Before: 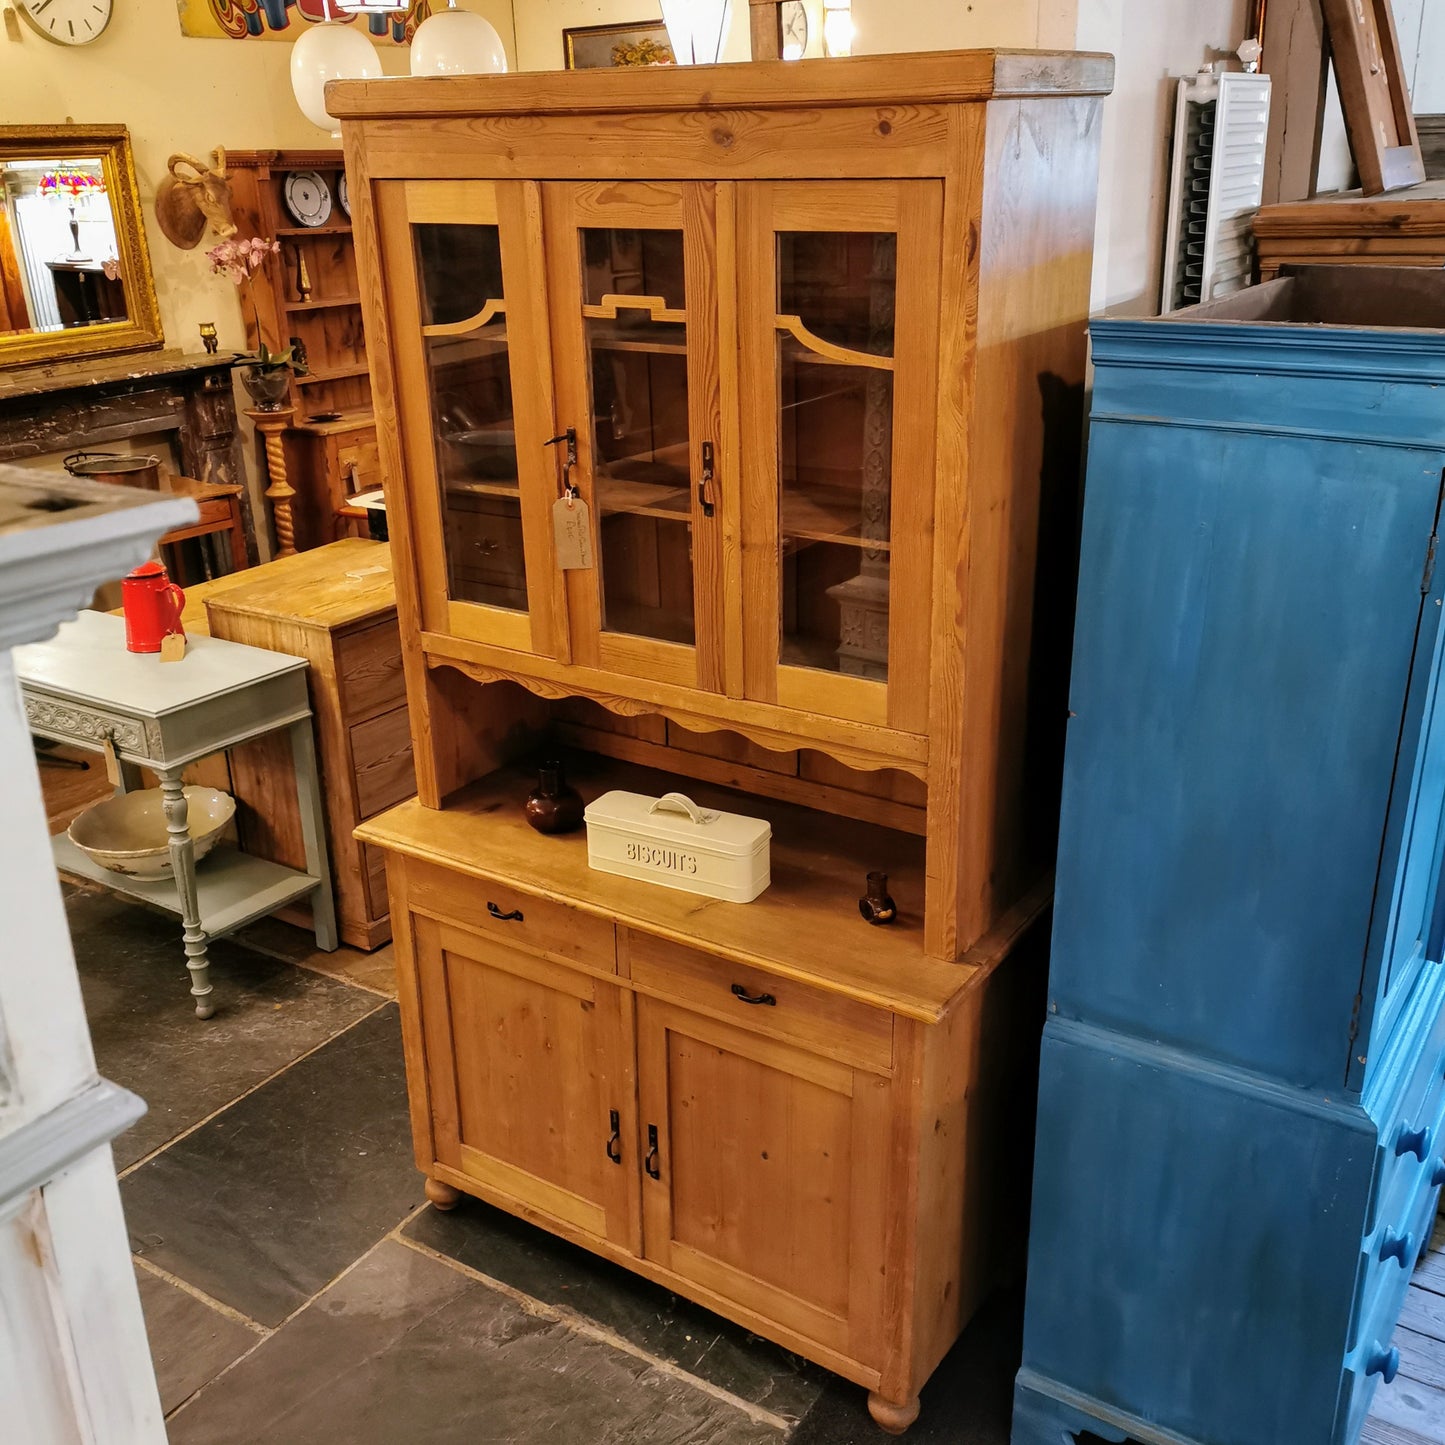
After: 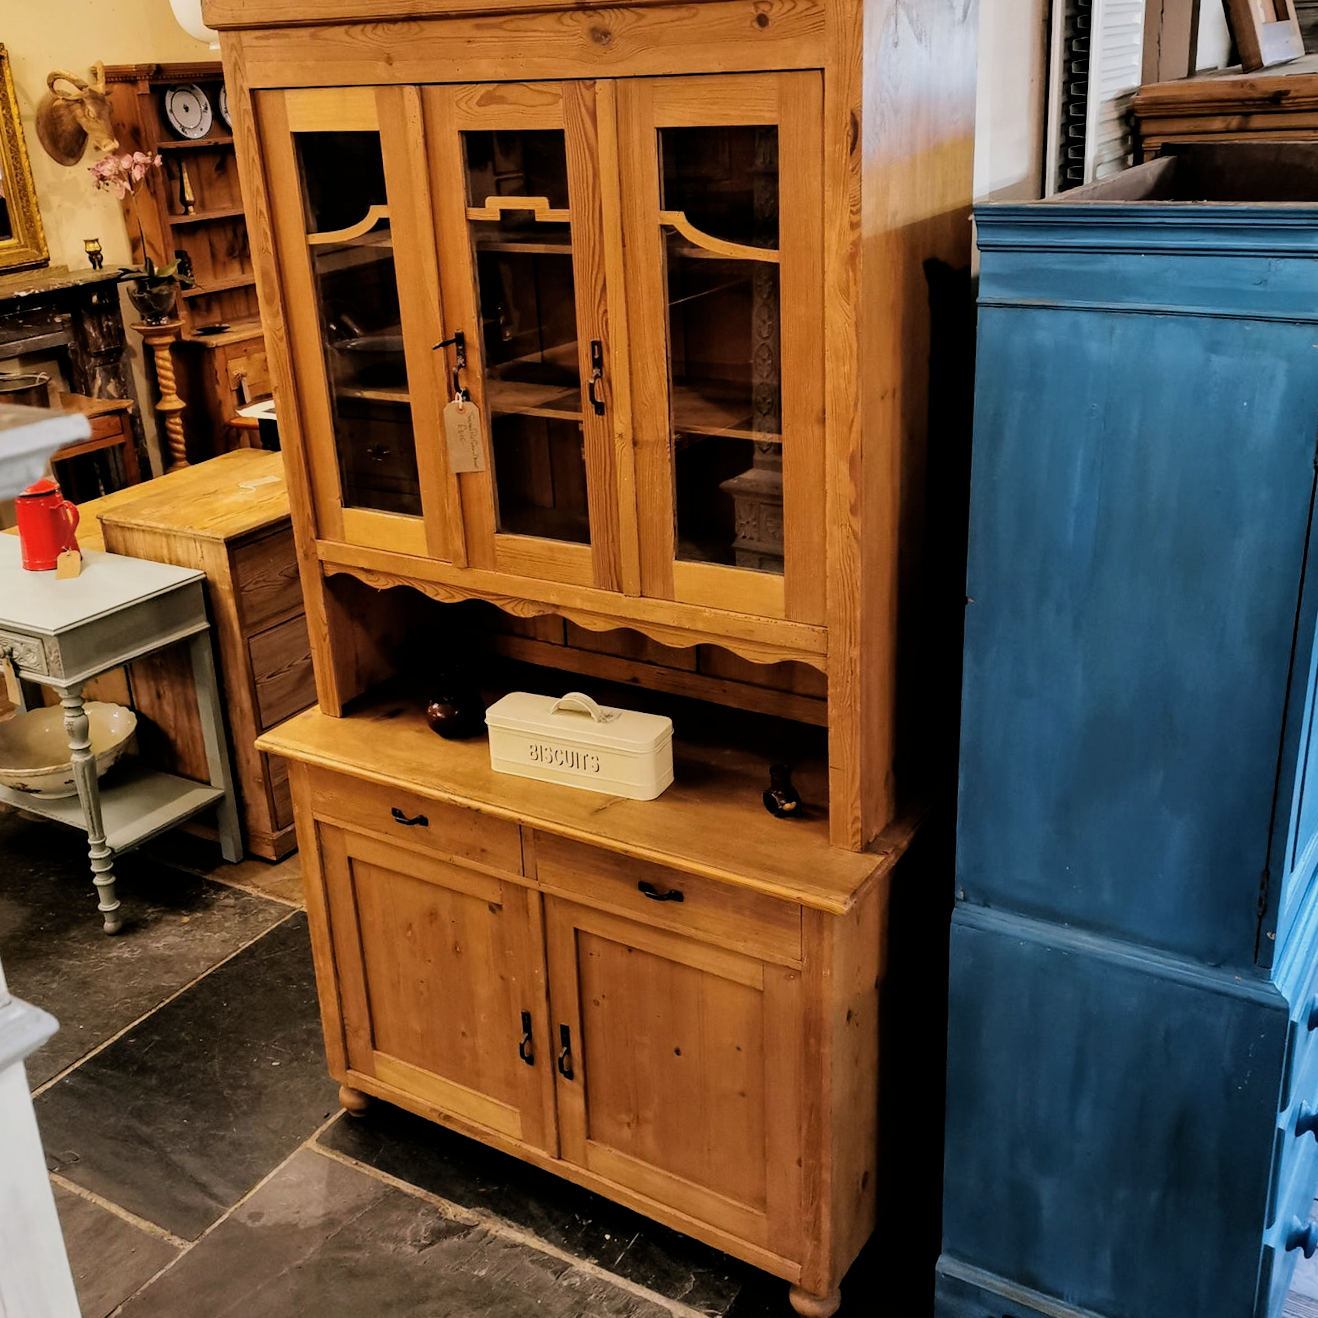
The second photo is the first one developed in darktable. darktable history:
filmic rgb: black relative exposure -5 EV, white relative exposure 3.5 EV, hardness 3.19, contrast 1.3, highlights saturation mix -50%
crop and rotate: angle 1.96°, left 5.673%, top 5.673%
